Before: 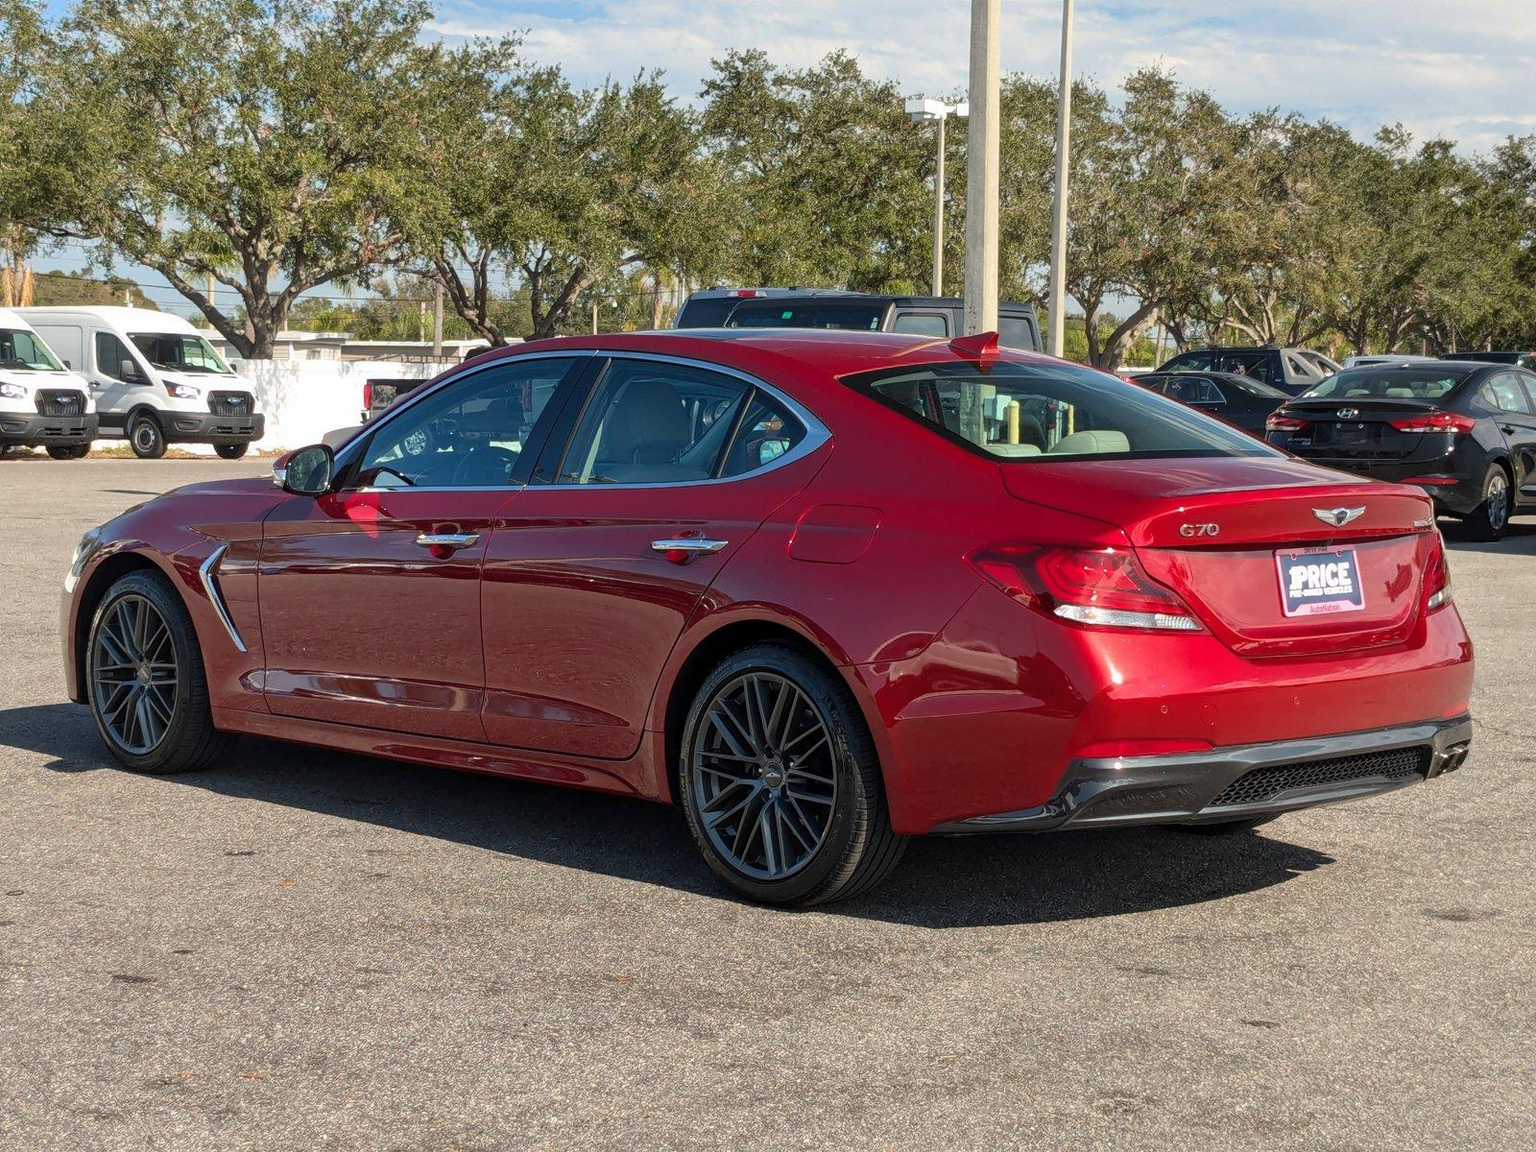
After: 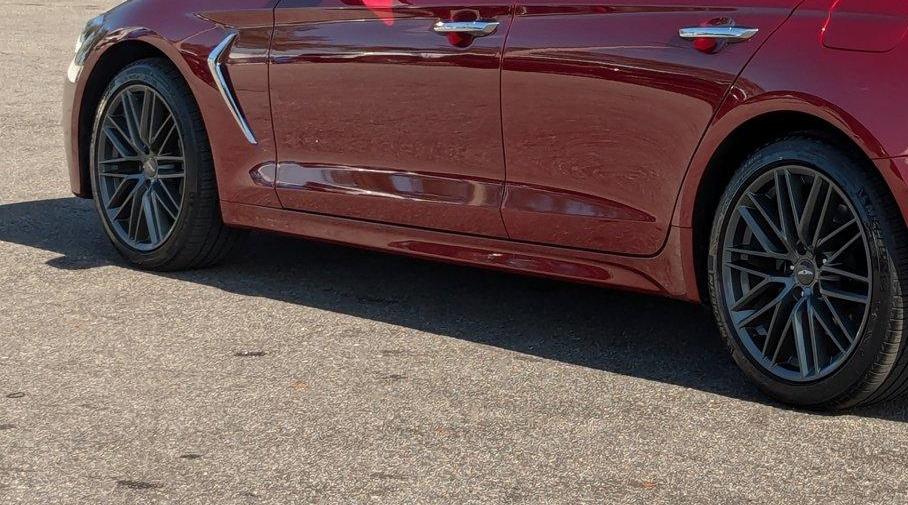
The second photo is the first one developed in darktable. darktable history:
crop: top 44.602%, right 43.249%, bottom 13.28%
